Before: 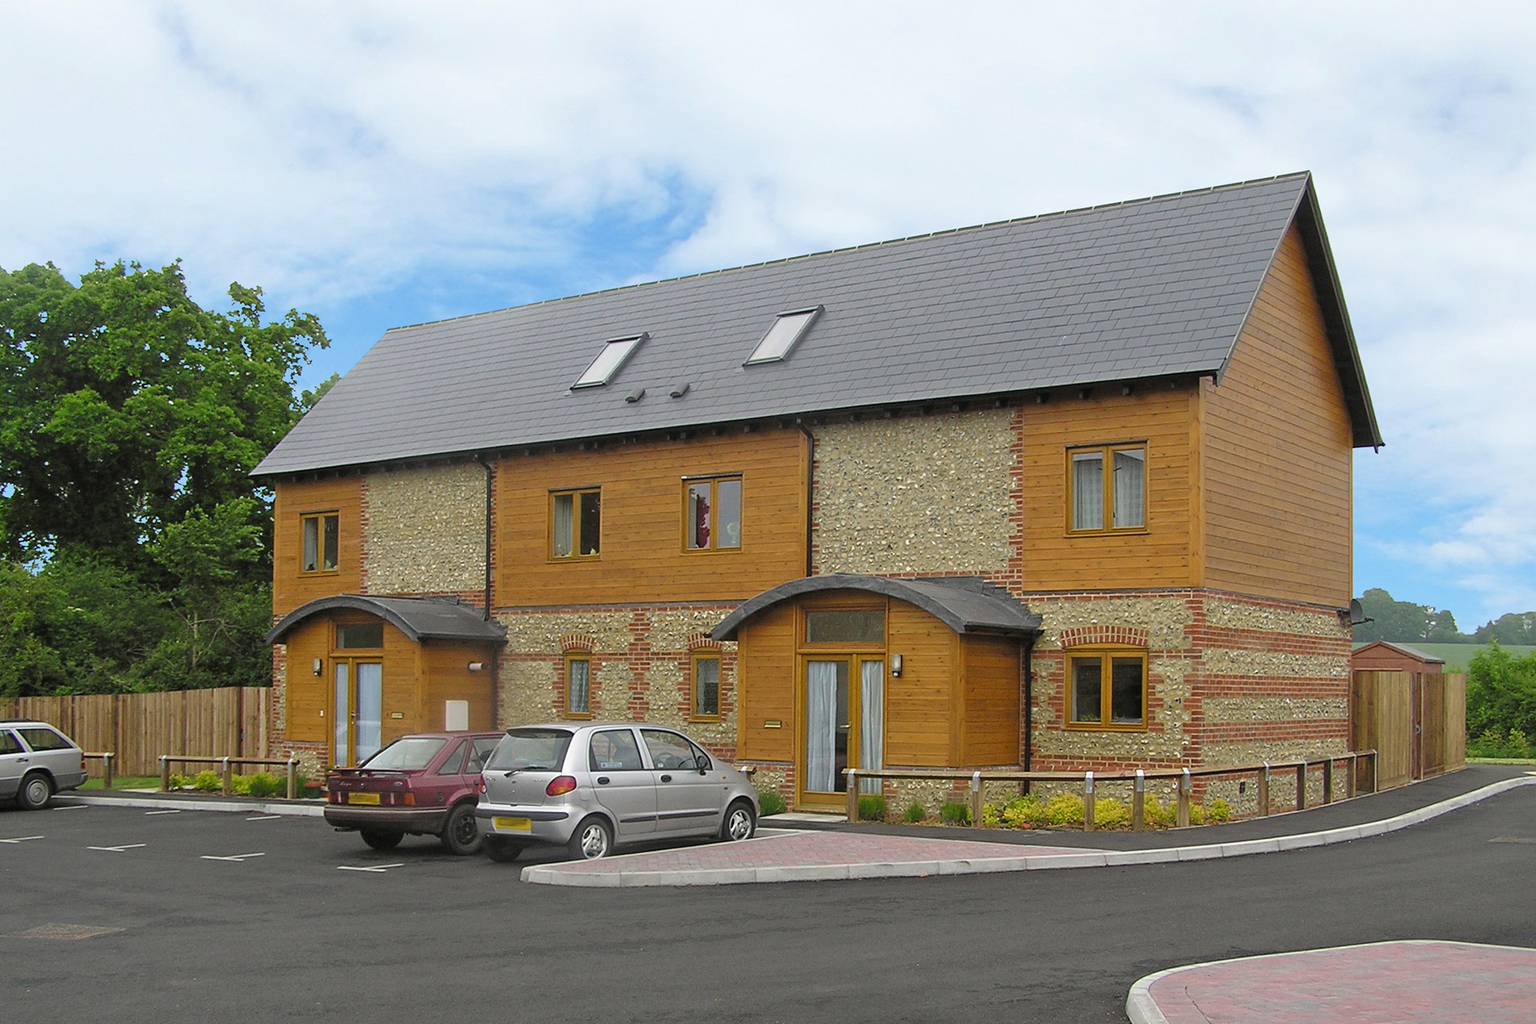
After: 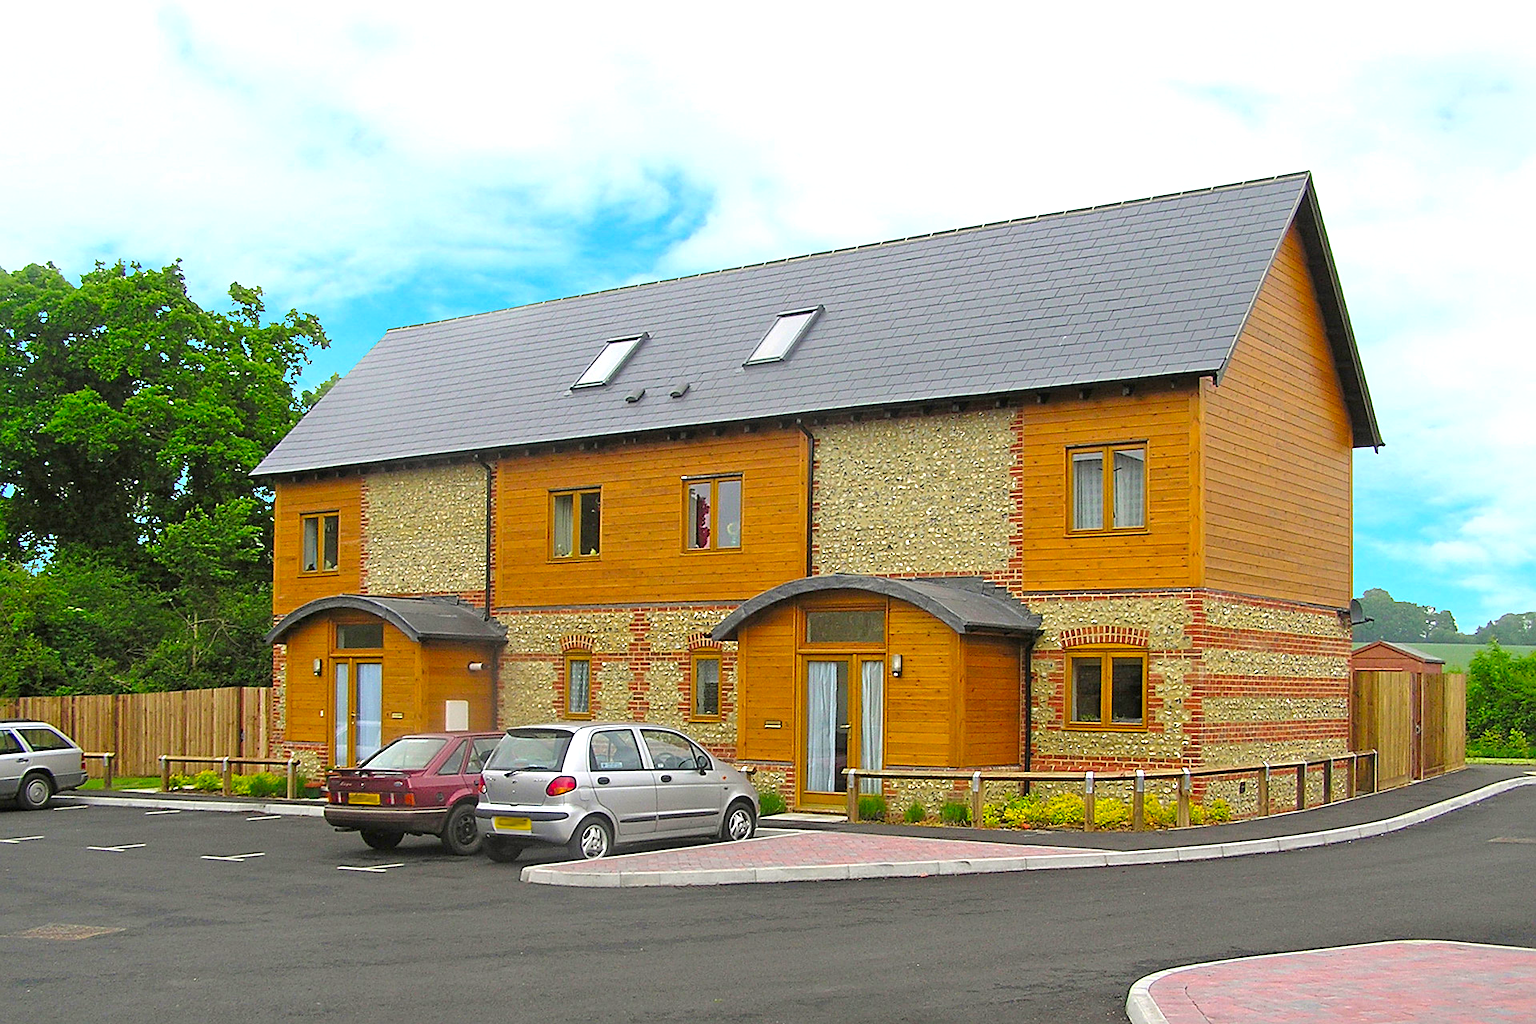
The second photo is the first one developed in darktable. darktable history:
contrast brightness saturation: saturation 0.5
sharpen: amount 0.478
exposure: black level correction 0.001, exposure 0.5 EV, compensate exposure bias true, compensate highlight preservation false
